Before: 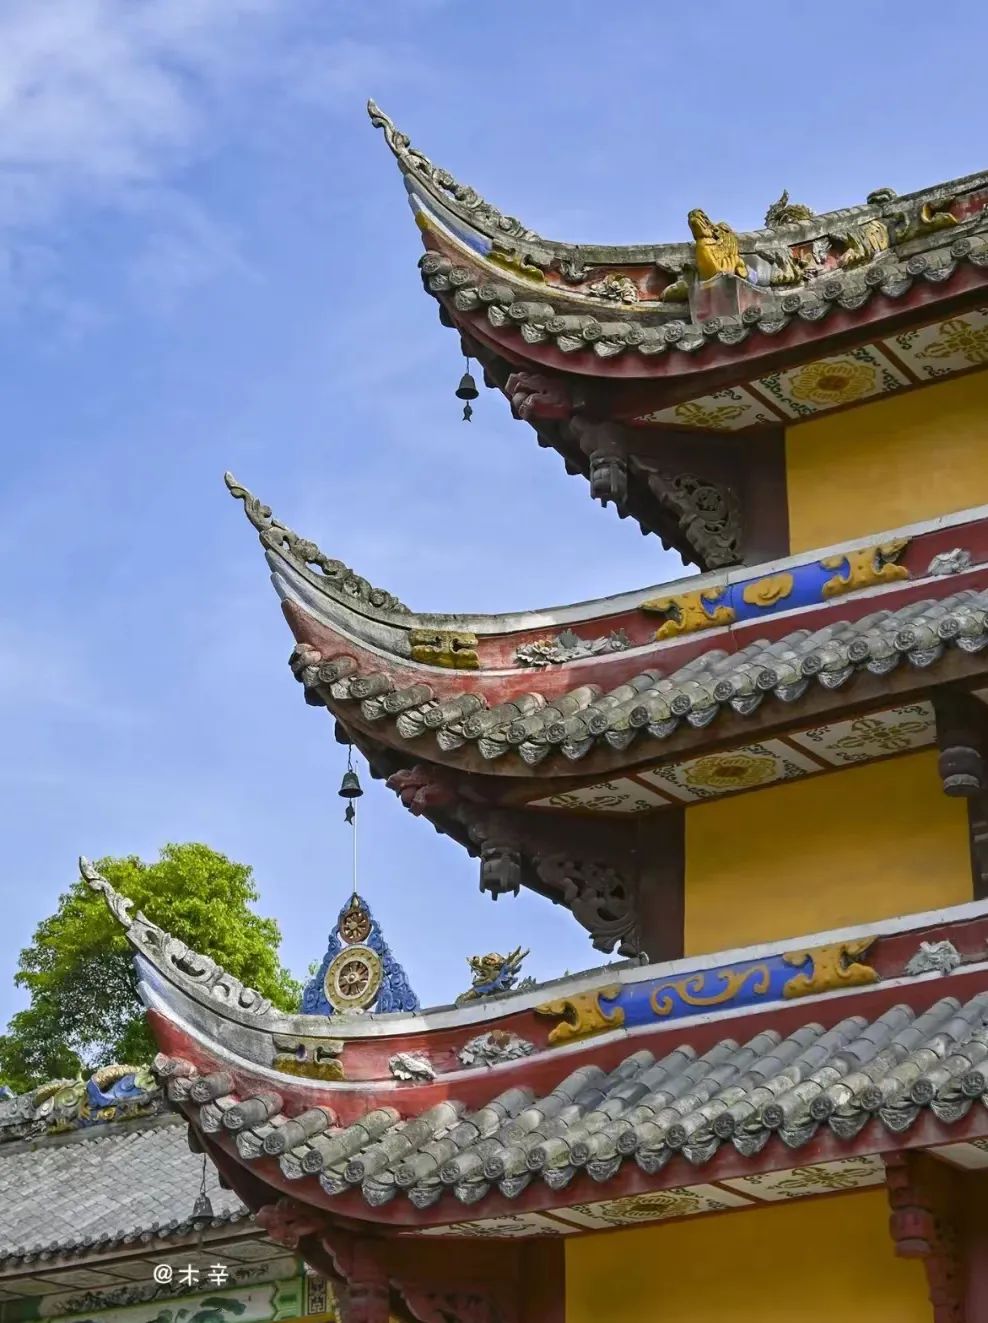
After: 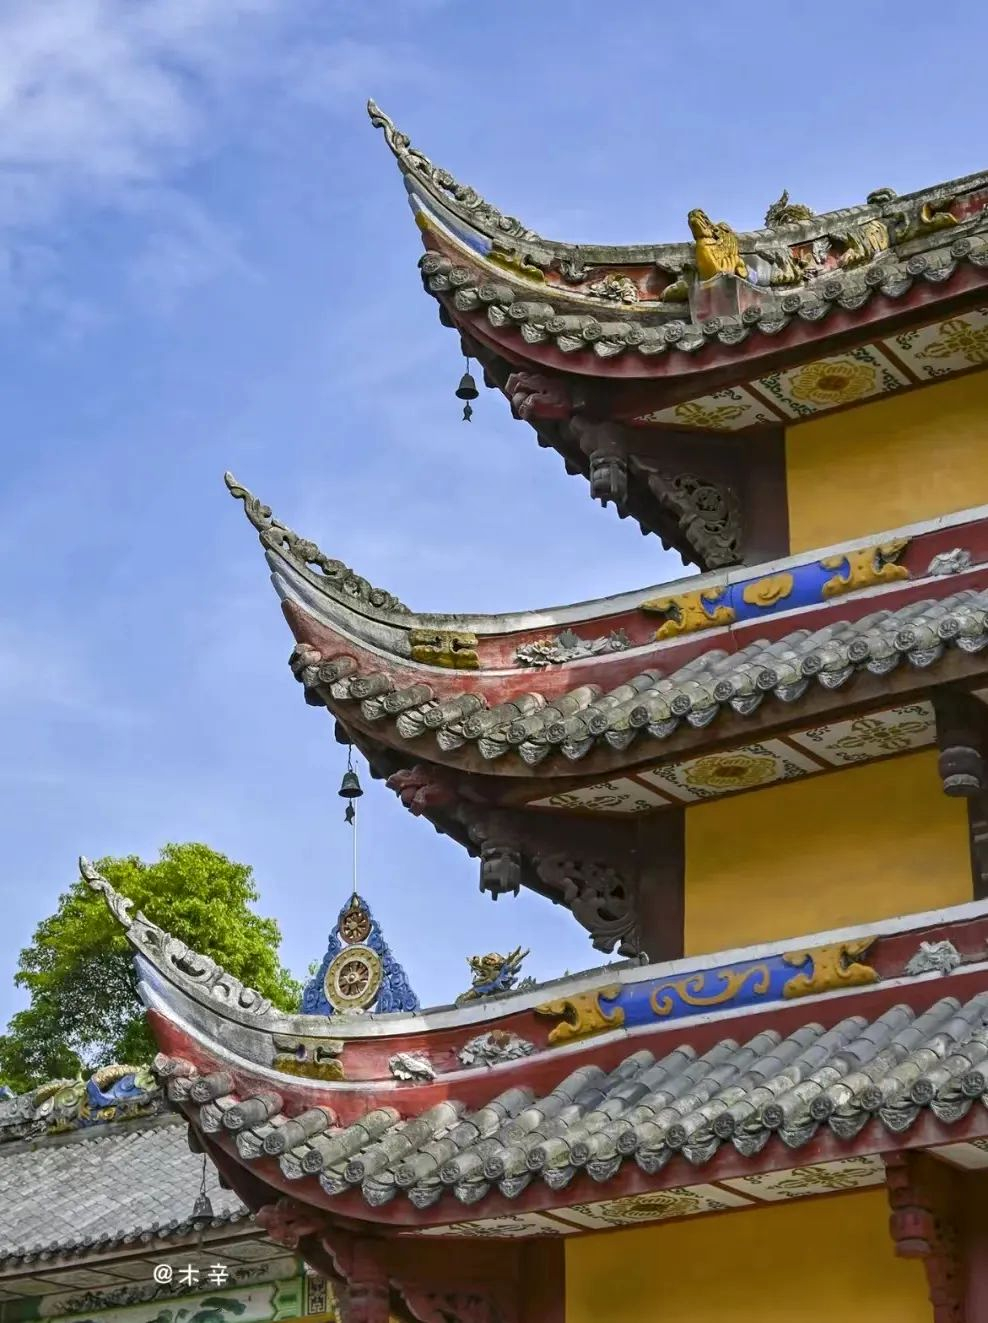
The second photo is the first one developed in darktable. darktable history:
local contrast: highlights 100%, shadows 100%, detail 120%, midtone range 0.2
shadows and highlights: shadows 37.27, highlights -28.18, soften with gaussian
